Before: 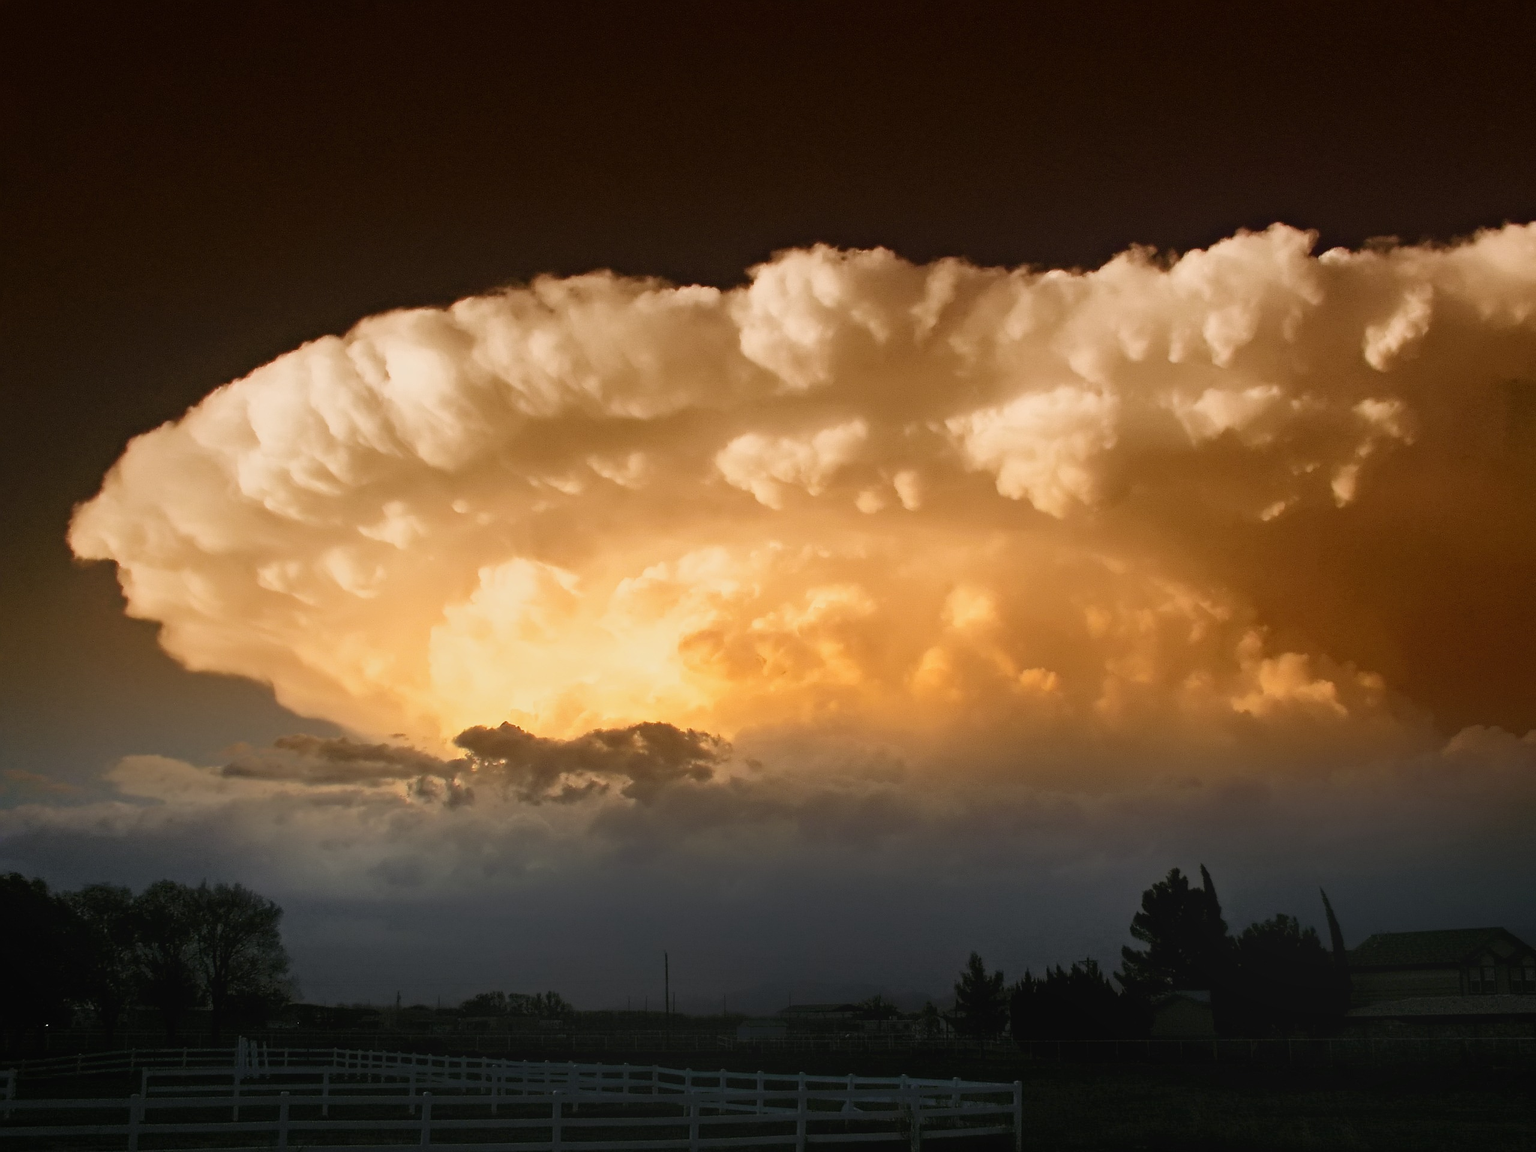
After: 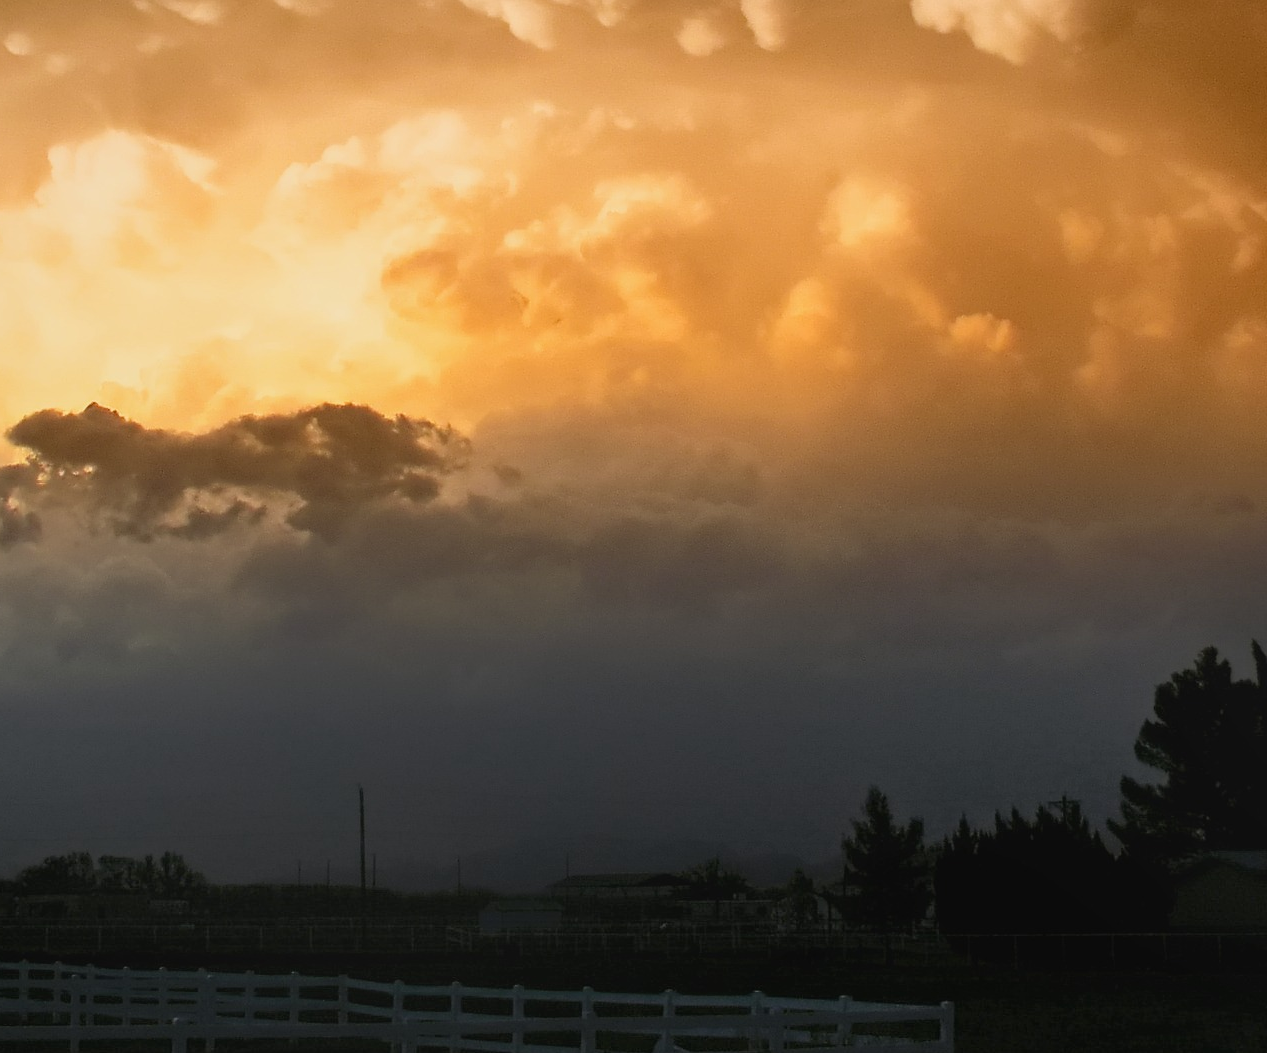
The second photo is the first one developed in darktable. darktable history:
crop: left 29.269%, top 41.669%, right 21.224%, bottom 3.472%
